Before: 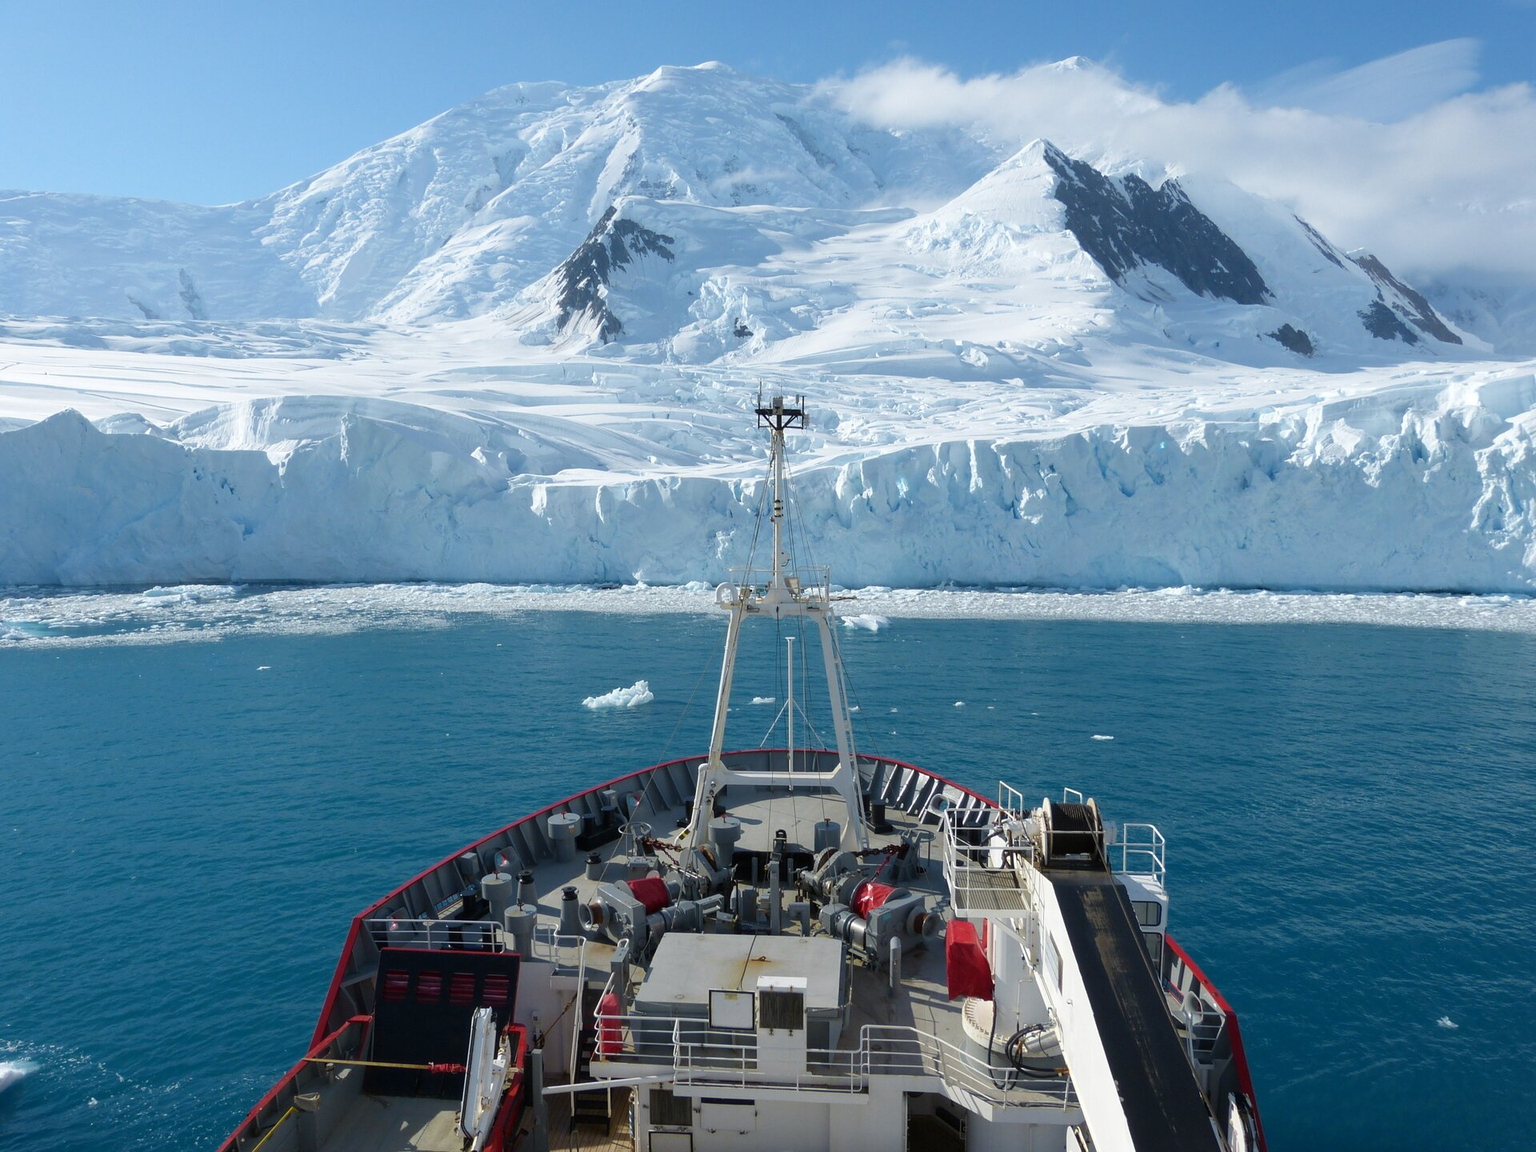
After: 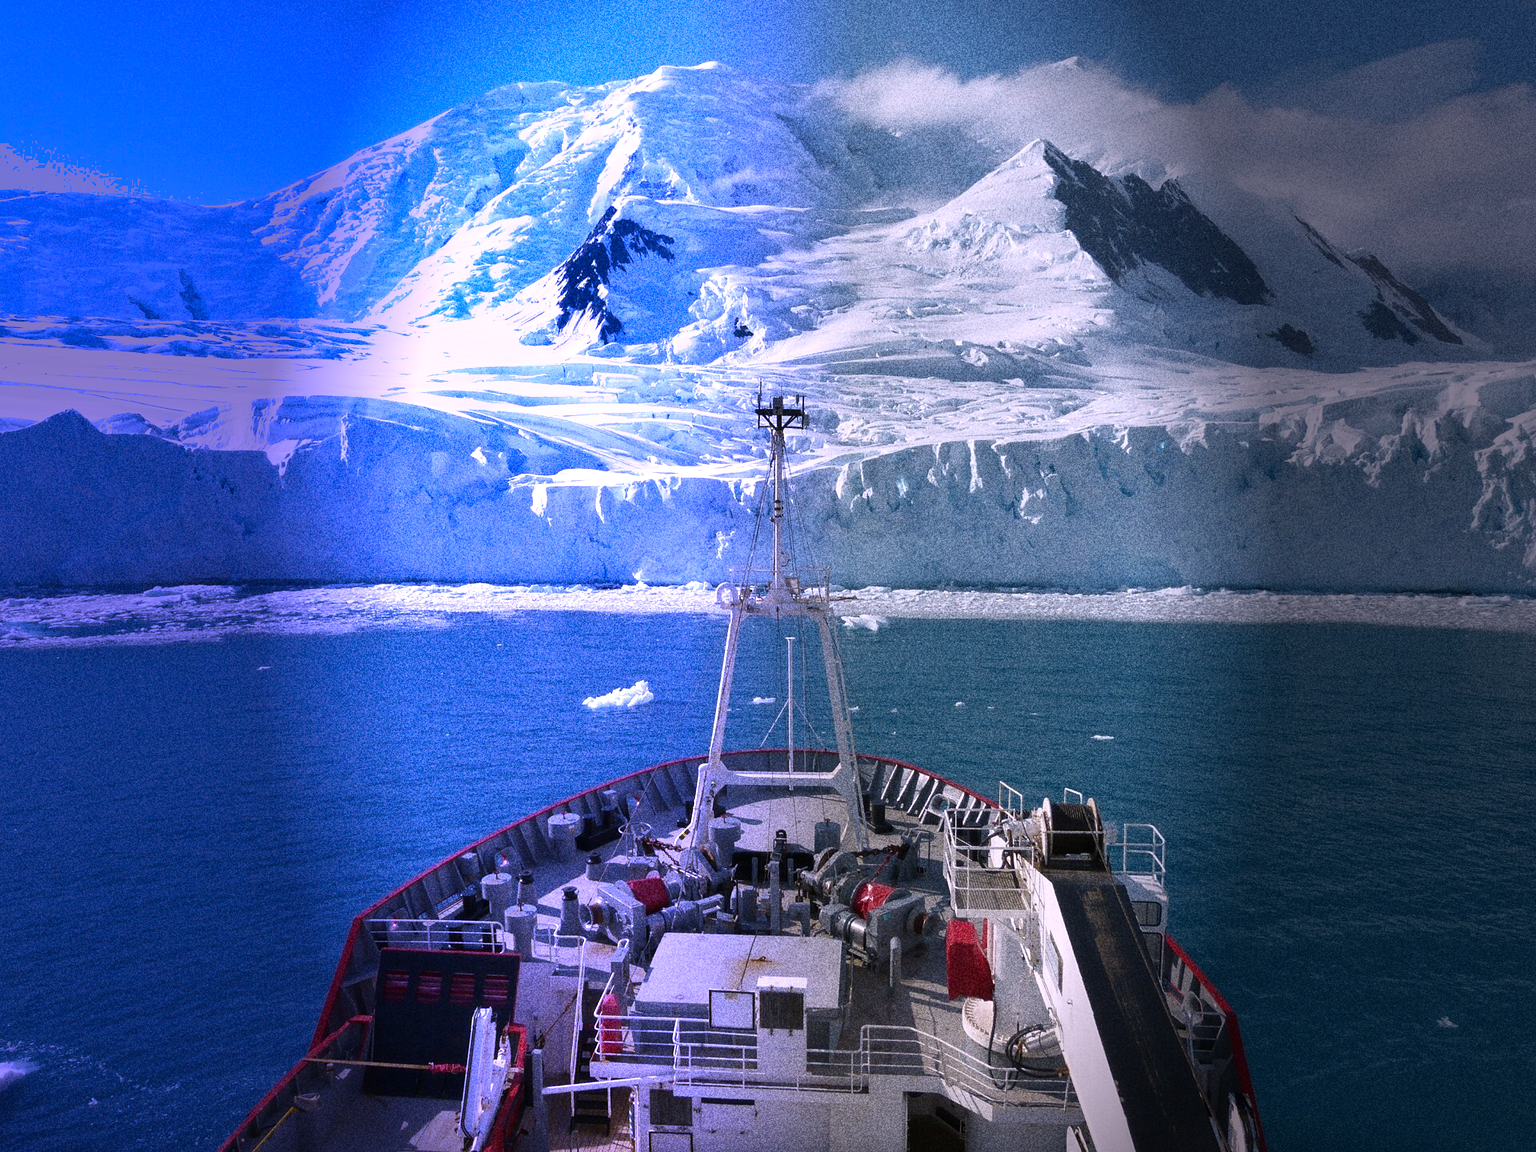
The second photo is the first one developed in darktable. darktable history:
color correction: highlights a* 10.89, highlights b* -12.99
tone curve: curves: ch0 [(0, 0) (0.566, 0.497) (1, 1)], color space Lab, linked channels
vignetting: fall-off radius 31.16%, saturation 0.198, width/height ratio 0.601
grain: coarseness 9.32 ISO, strength 69.23%
graduated density: density -1.08 EV, hardness 97%, rotation 90.5°, hue 244.8°, saturation 66%
sharpen: radius 8, amount 0.279, threshold 100
highlight reconstruction: method clip highlights, clipping threshold 0
shadows and highlights: soften with gaussian
